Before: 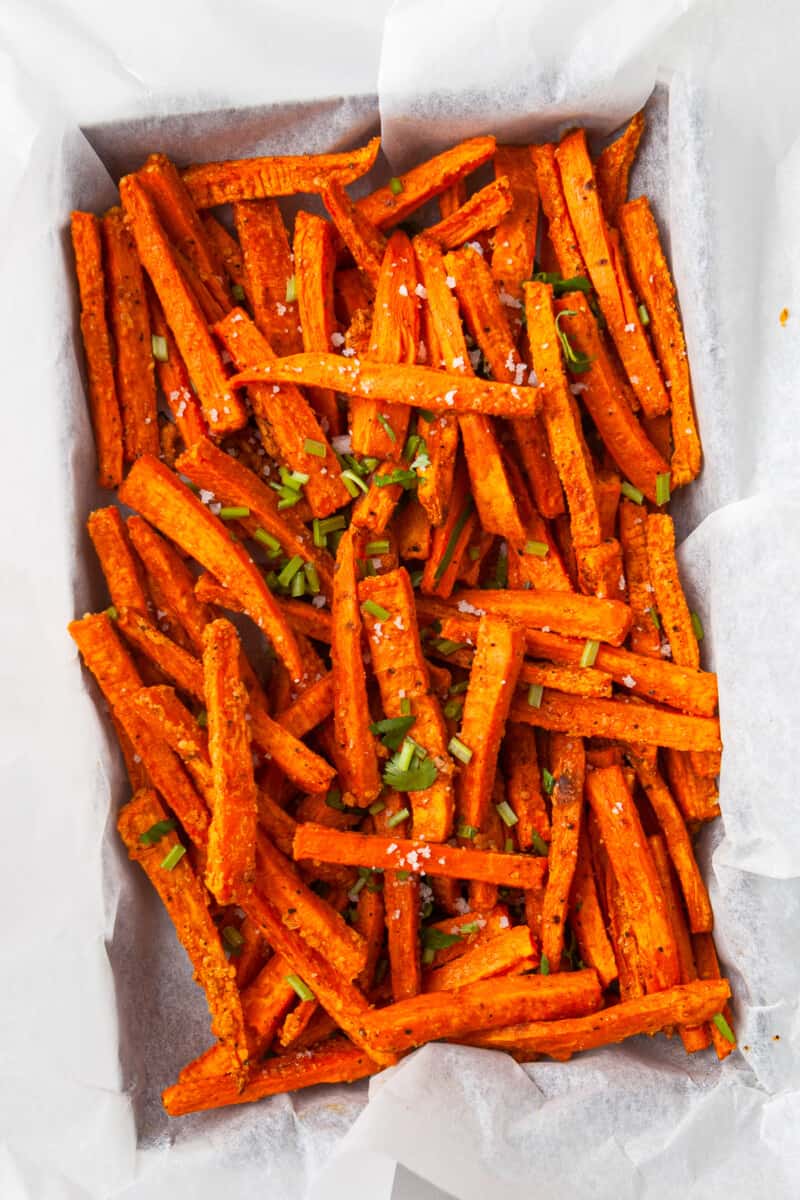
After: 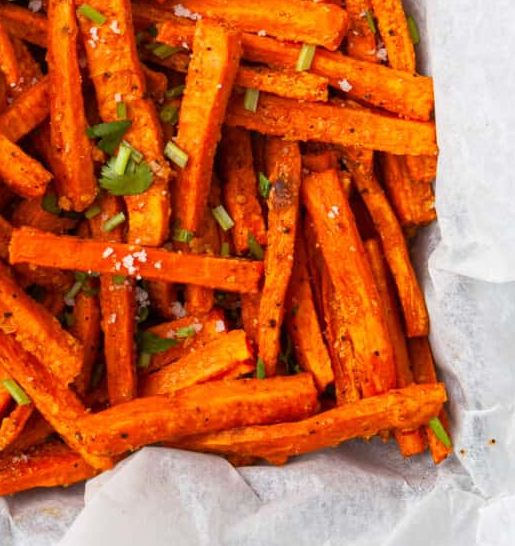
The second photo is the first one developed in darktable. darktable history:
crop and rotate: left 35.553%, top 49.69%, bottom 4.806%
